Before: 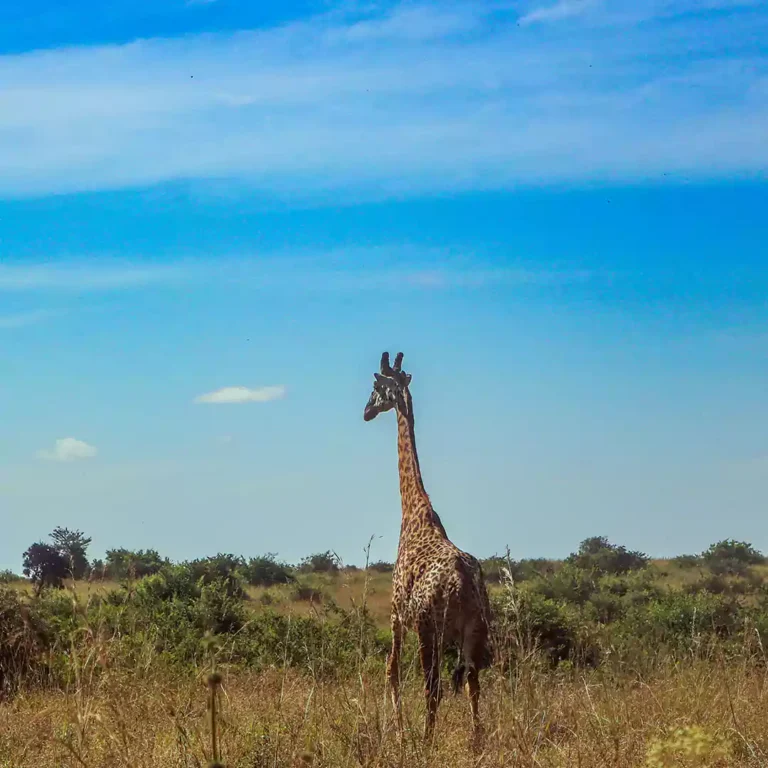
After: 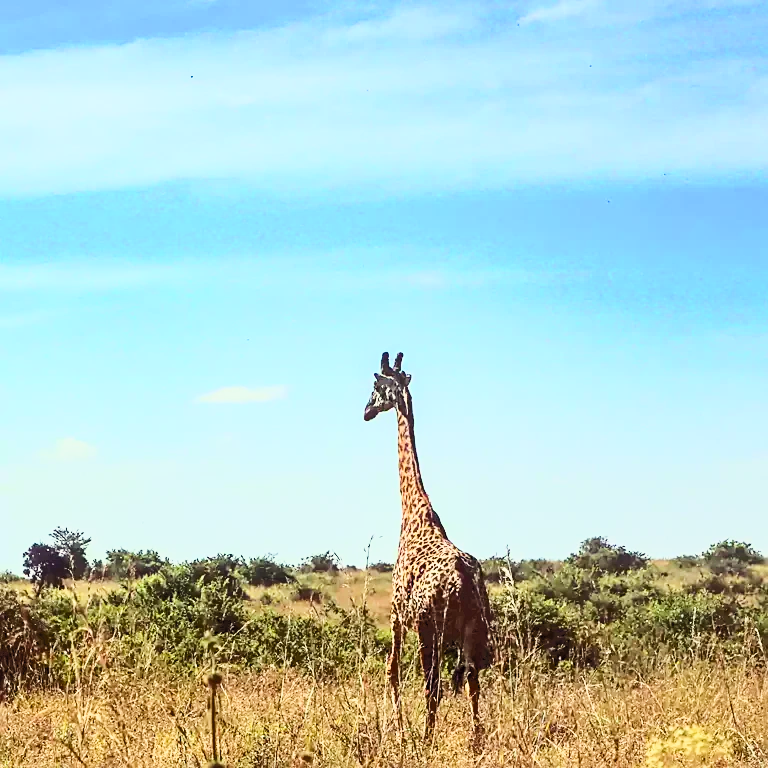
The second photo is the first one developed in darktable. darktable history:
color correction: highlights a* -1.08, highlights b* 4.45, shadows a* 3.67
exposure: exposure 1.202 EV, compensate highlight preservation false
tone curve: curves: ch0 [(0, 0) (0.003, 0.037) (0.011, 0.061) (0.025, 0.104) (0.044, 0.145) (0.069, 0.145) (0.1, 0.127) (0.136, 0.175) (0.177, 0.207) (0.224, 0.252) (0.277, 0.341) (0.335, 0.446) (0.399, 0.554) (0.468, 0.658) (0.543, 0.757) (0.623, 0.843) (0.709, 0.919) (0.801, 0.958) (0.898, 0.975) (1, 1)], color space Lab, independent channels, preserve colors none
contrast brightness saturation: brightness -0.2, saturation 0.08
sharpen: on, module defaults
filmic rgb: black relative exposure -7.65 EV, white relative exposure 4.56 EV, threshold 5.94 EV, hardness 3.61, iterations of high-quality reconstruction 0, enable highlight reconstruction true
